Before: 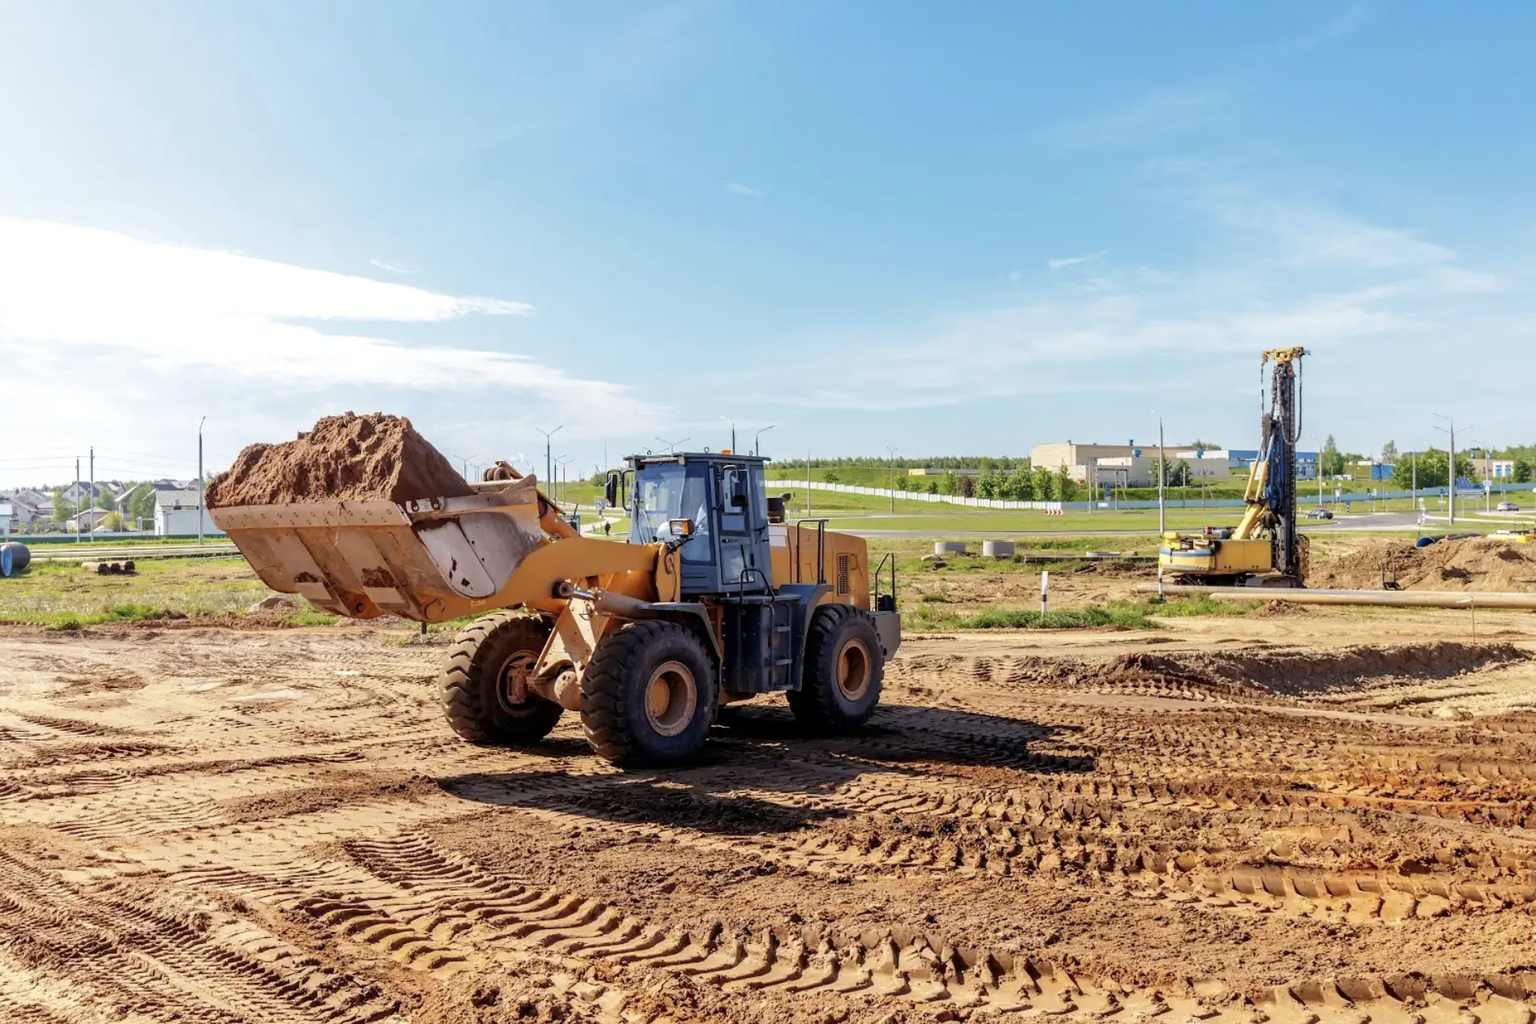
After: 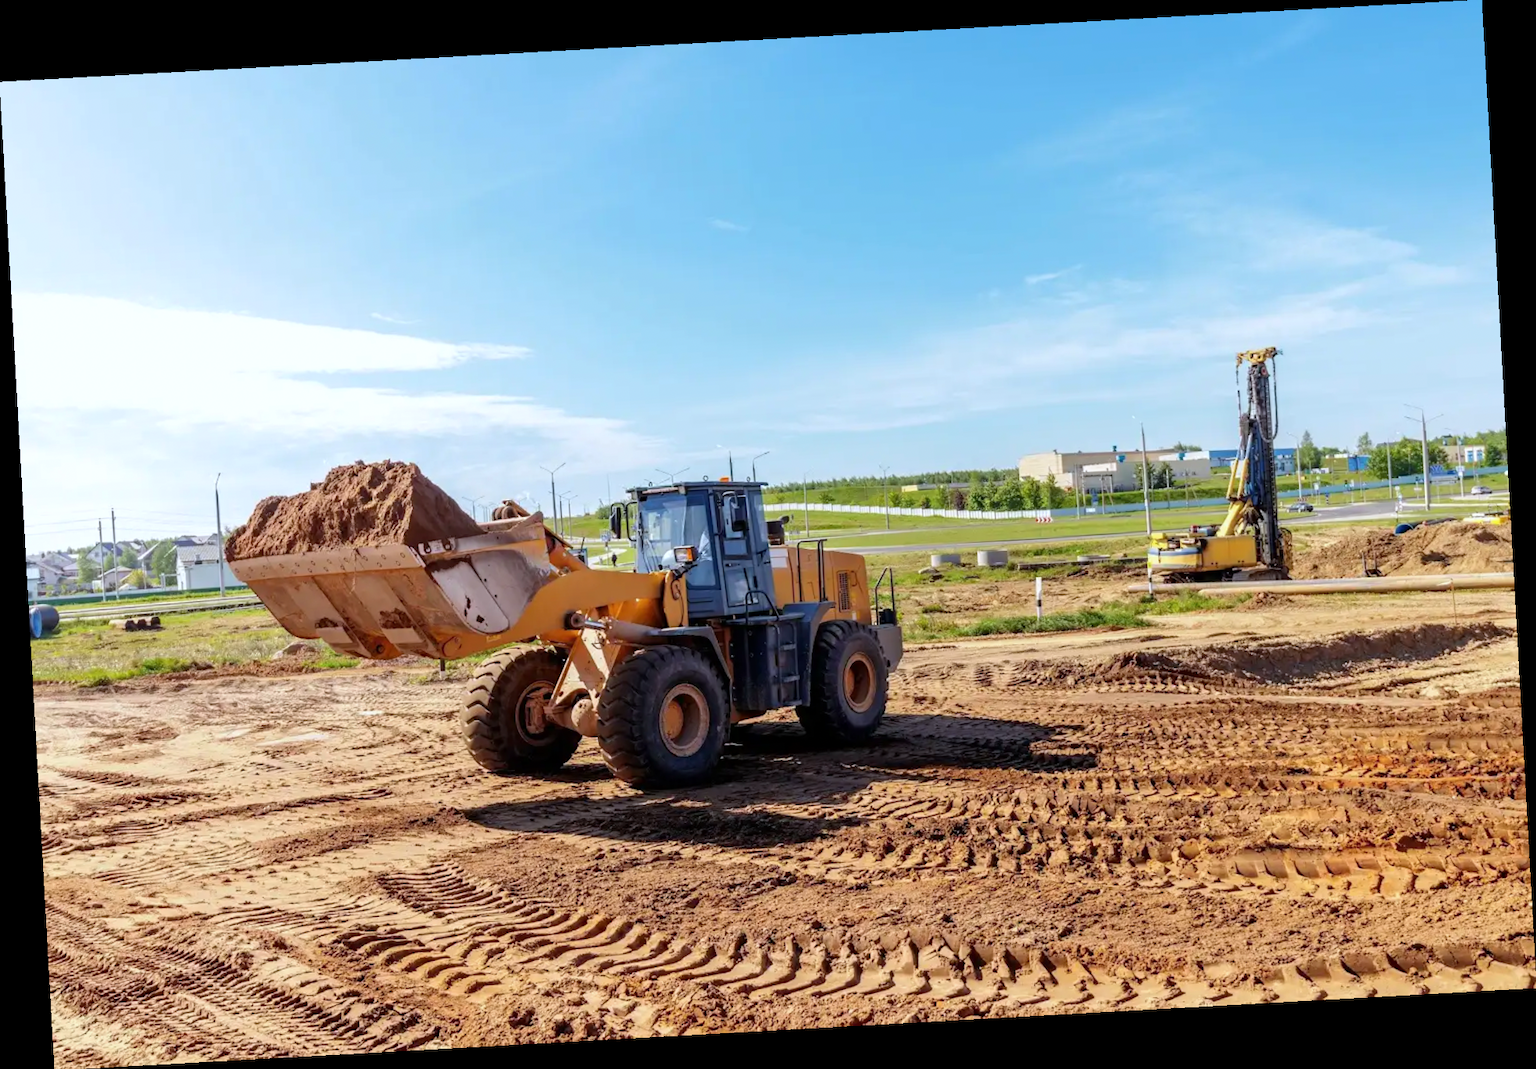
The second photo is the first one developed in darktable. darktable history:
rotate and perspective: rotation -3.18°, automatic cropping off
white balance: red 0.976, blue 1.04
